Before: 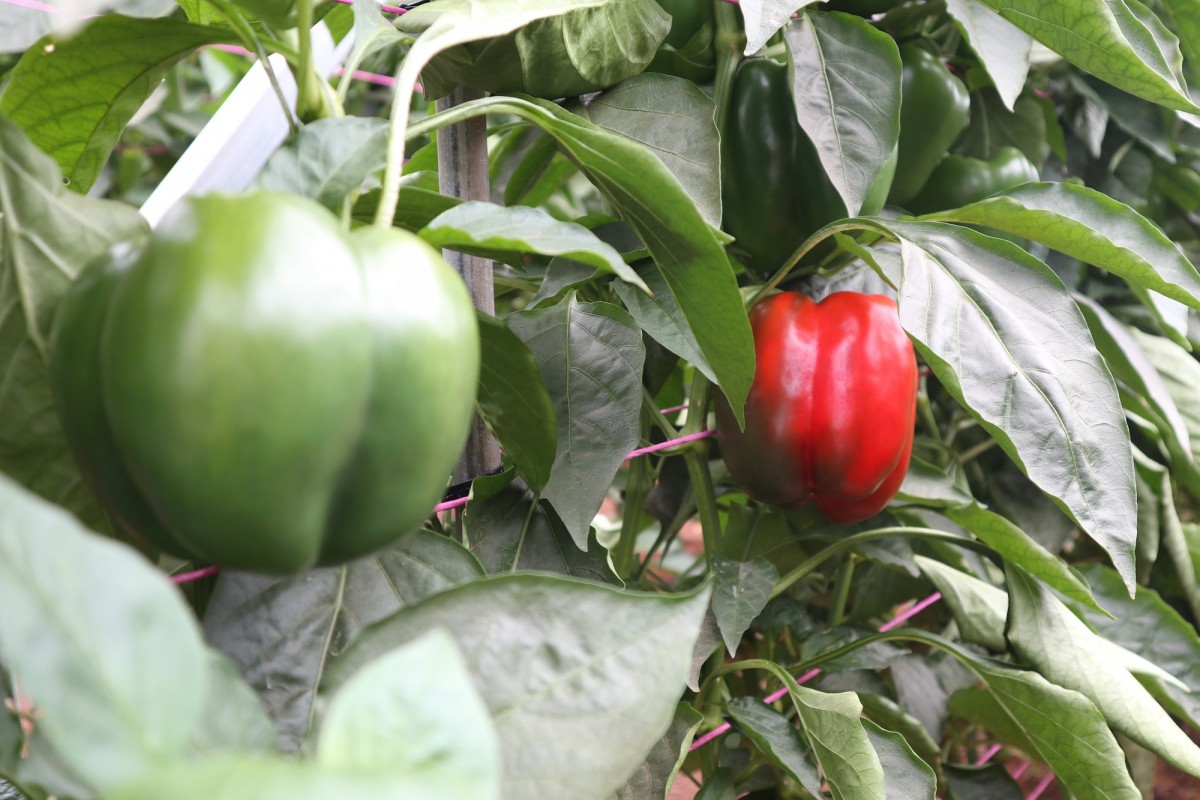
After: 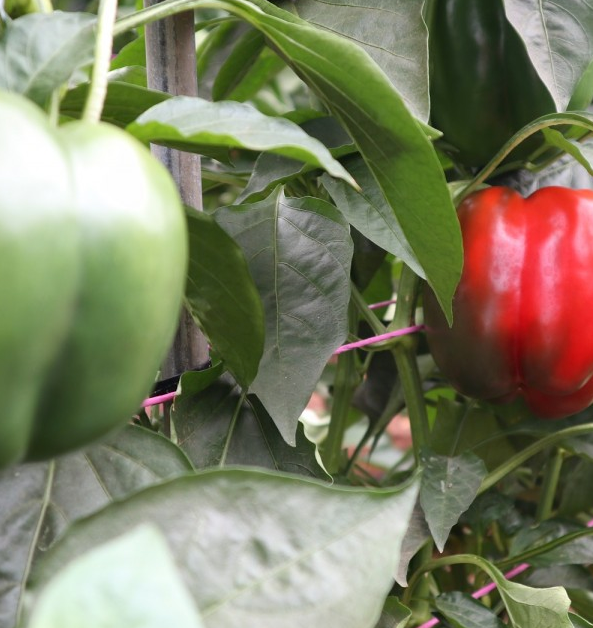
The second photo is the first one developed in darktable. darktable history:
crop and rotate: angle 0.02°, left 24.353%, top 13.219%, right 26.156%, bottom 8.224%
exposure: black level correction 0.001, compensate highlight preservation false
